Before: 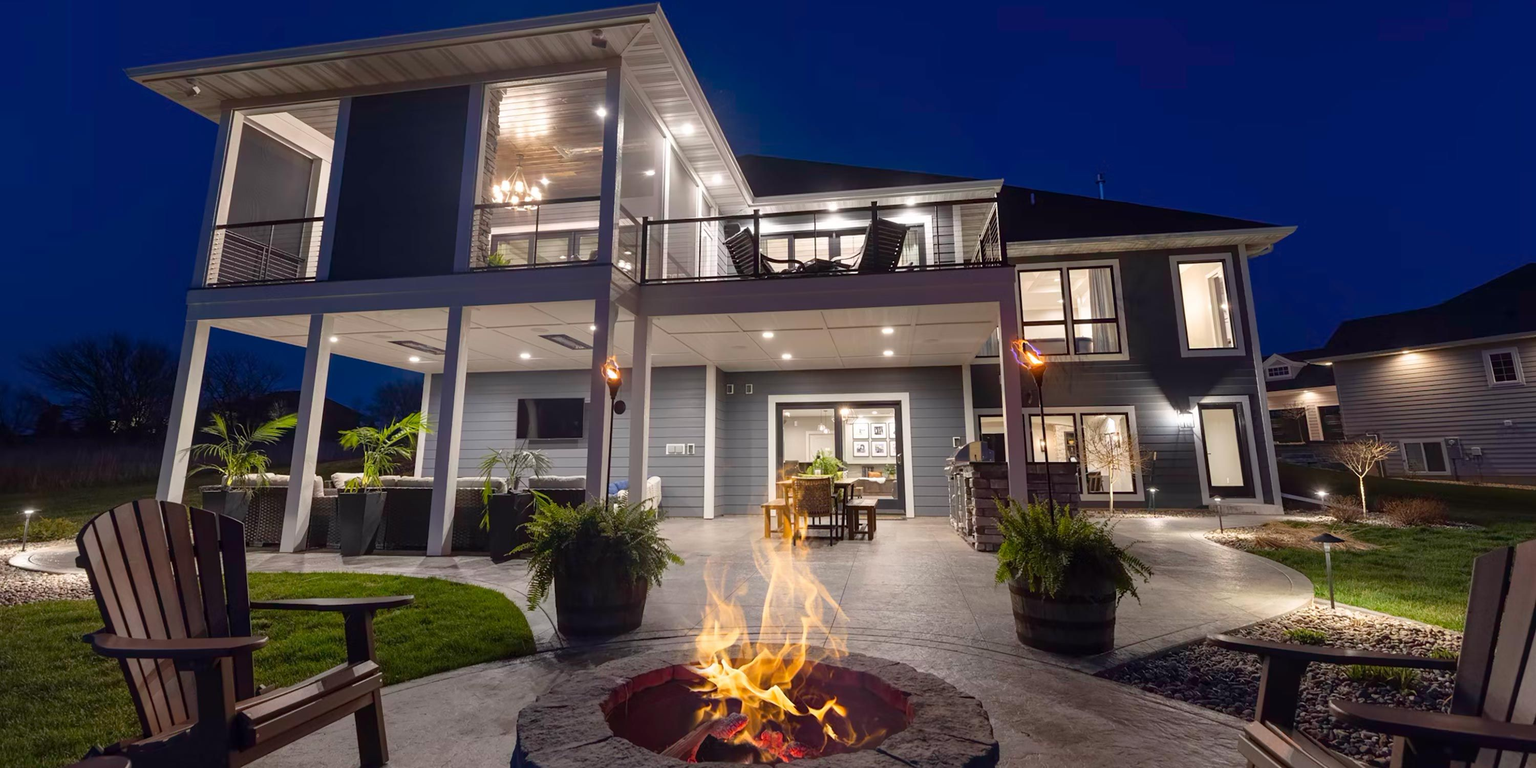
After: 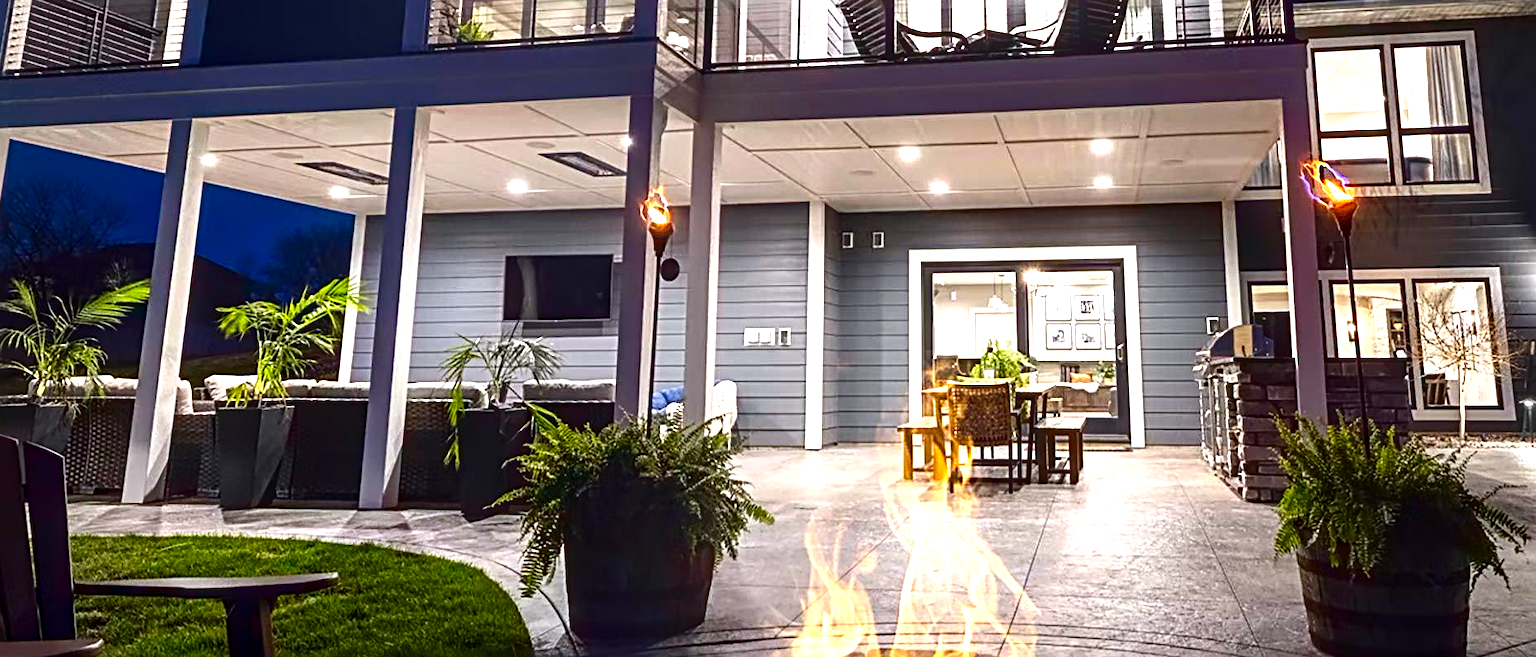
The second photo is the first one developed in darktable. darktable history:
crop: left 13.312%, top 31.28%, right 24.627%, bottom 15.582%
contrast brightness saturation: contrast 0.13, brightness -0.24, saturation 0.14
sharpen: radius 4
white balance: red 0.98, blue 1.034
local contrast: on, module defaults
exposure: black level correction 0, exposure 1.1 EV, compensate exposure bias true, compensate highlight preservation false
vignetting: brightness -0.167
